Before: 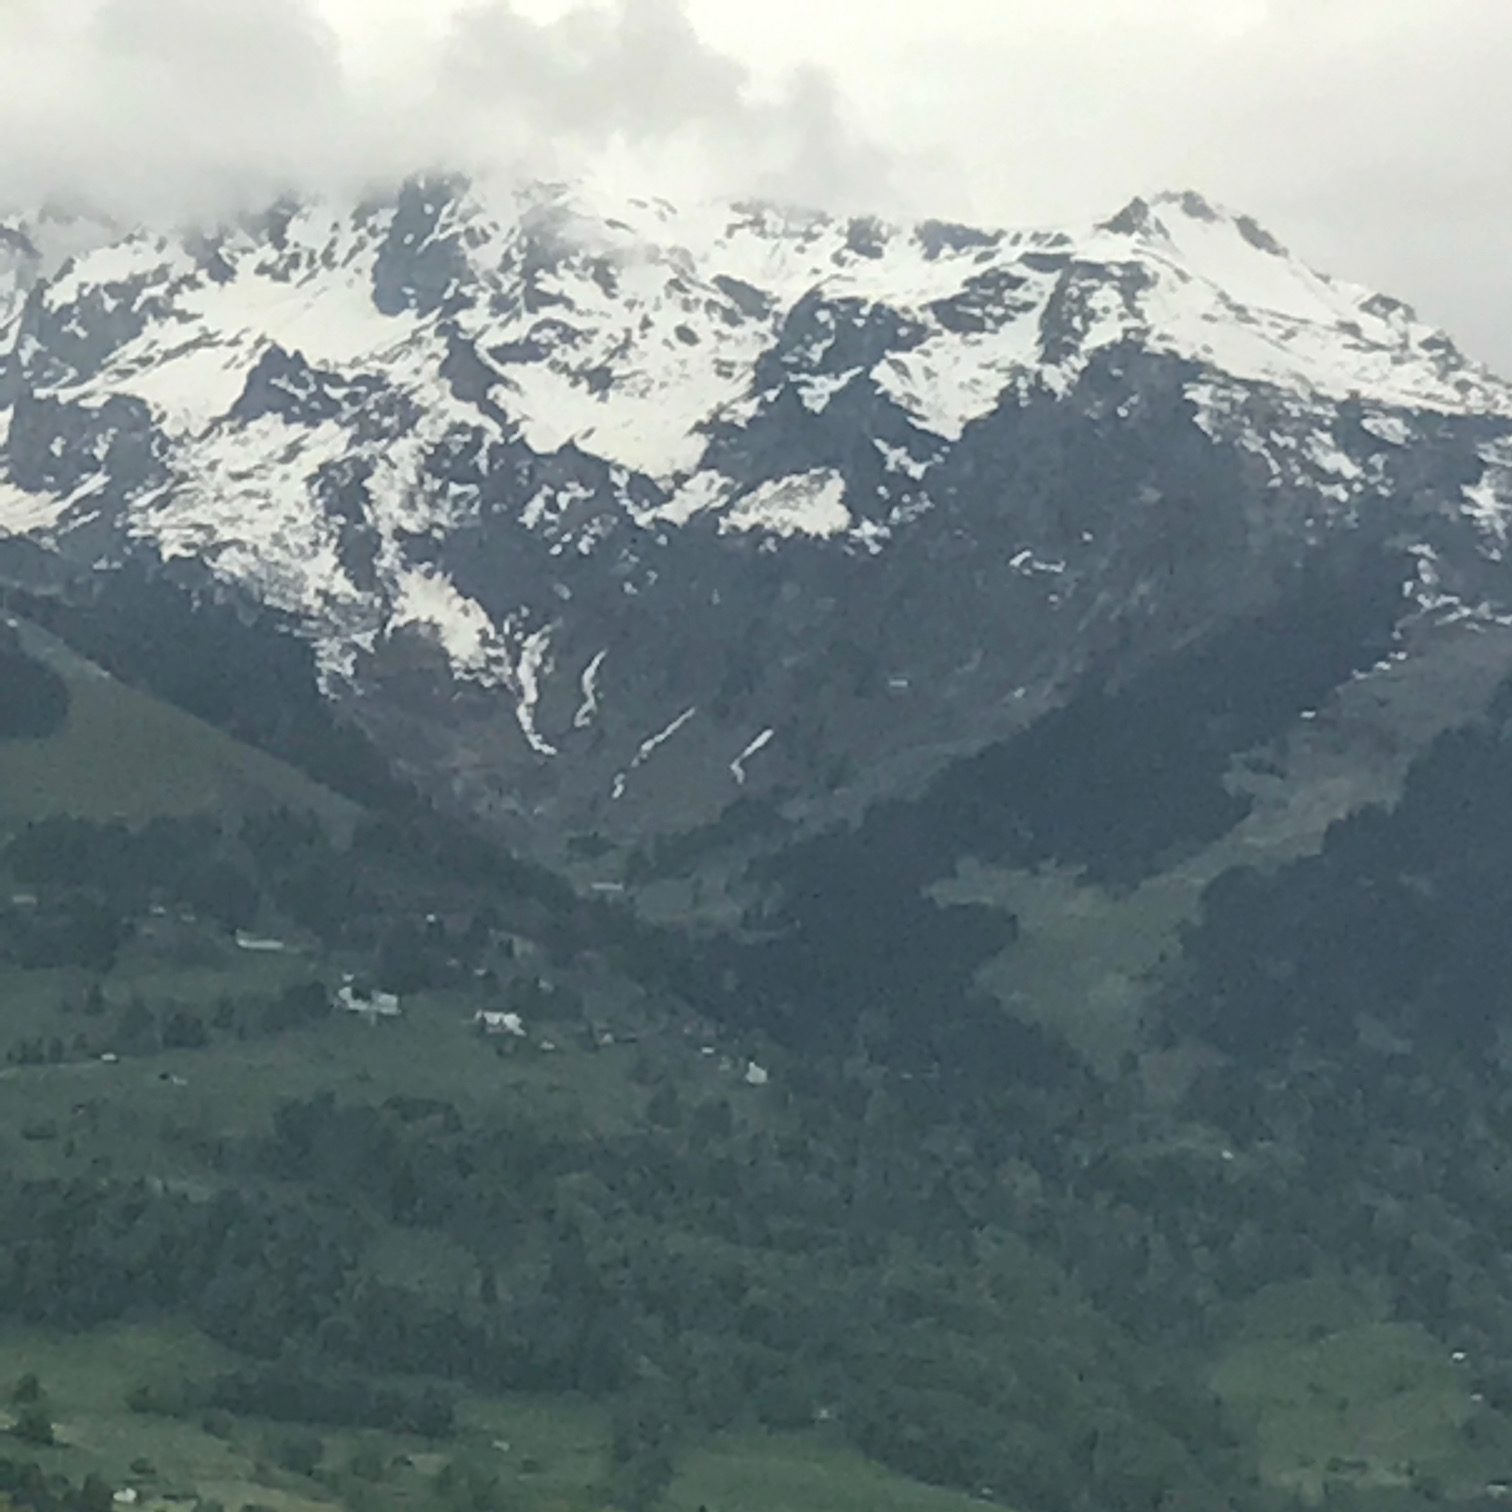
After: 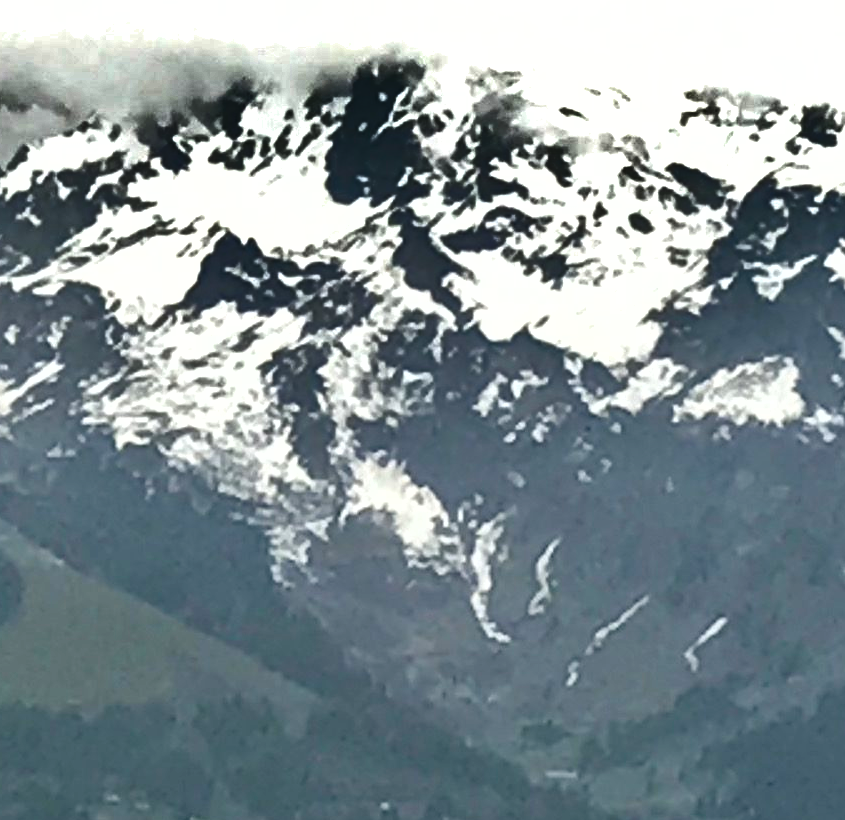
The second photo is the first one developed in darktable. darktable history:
crop and rotate: left 3.069%, top 7.419%, right 41.015%, bottom 38.286%
shadows and highlights: shadows 21.03, highlights -82.94, soften with gaussian
tone equalizer: edges refinement/feathering 500, mask exposure compensation -1.57 EV, preserve details no
exposure: exposure 0.512 EV, compensate exposure bias true, compensate highlight preservation false
color balance rgb: perceptual saturation grading › global saturation 20%, perceptual saturation grading › highlights -25.47%, perceptual saturation grading › shadows 25.745%
